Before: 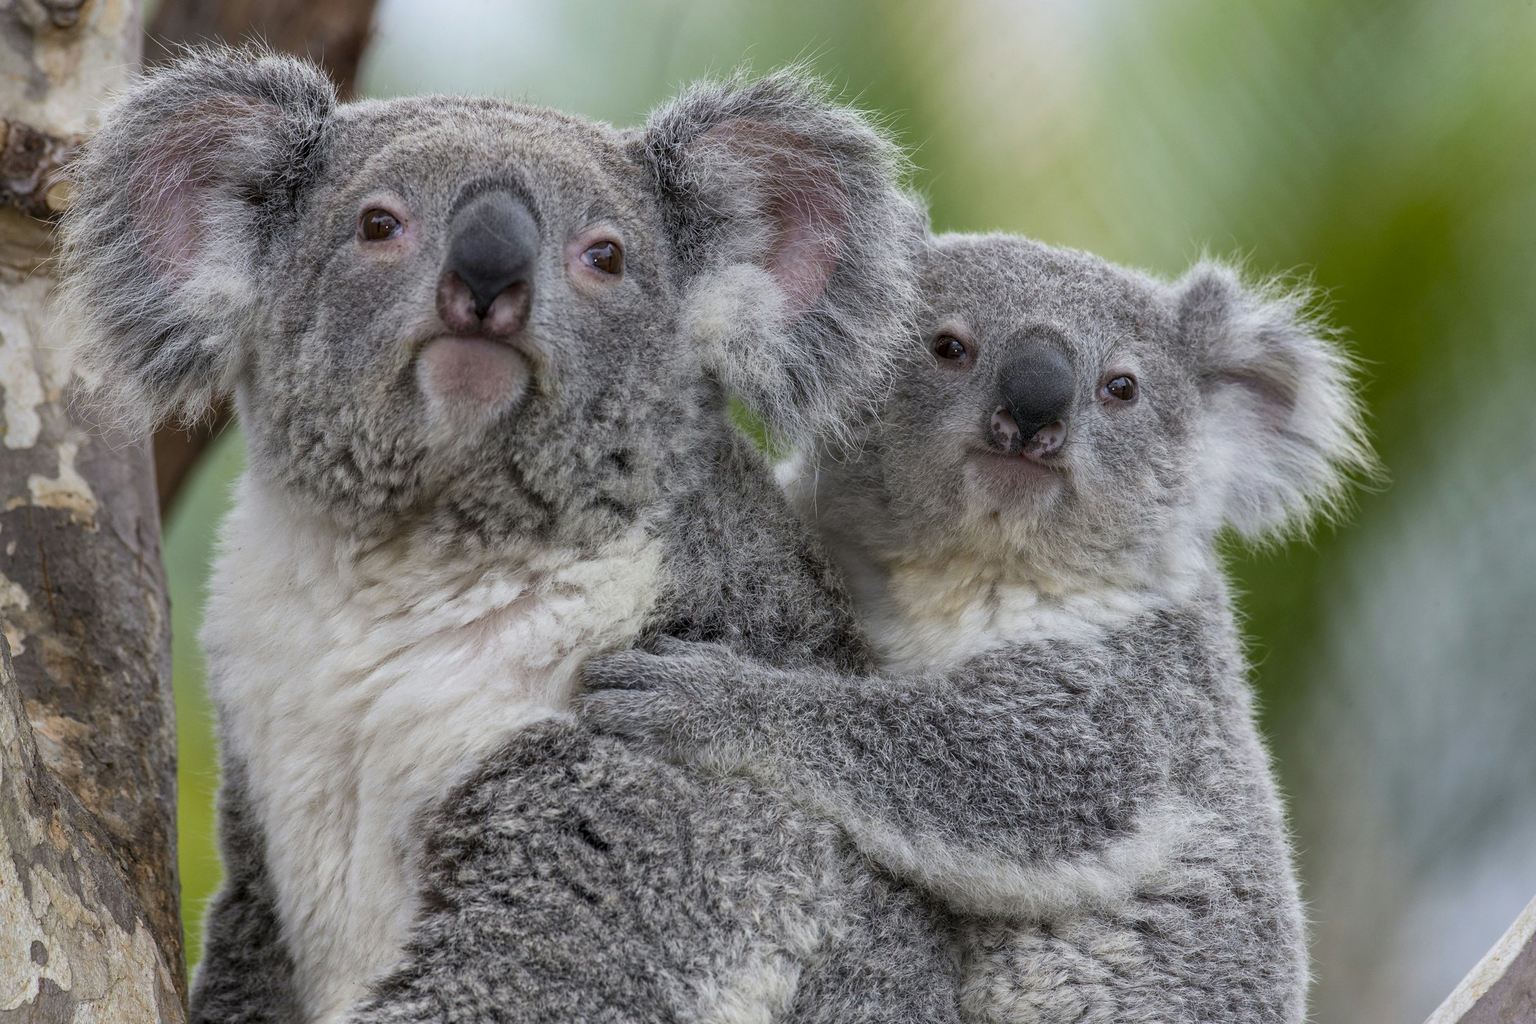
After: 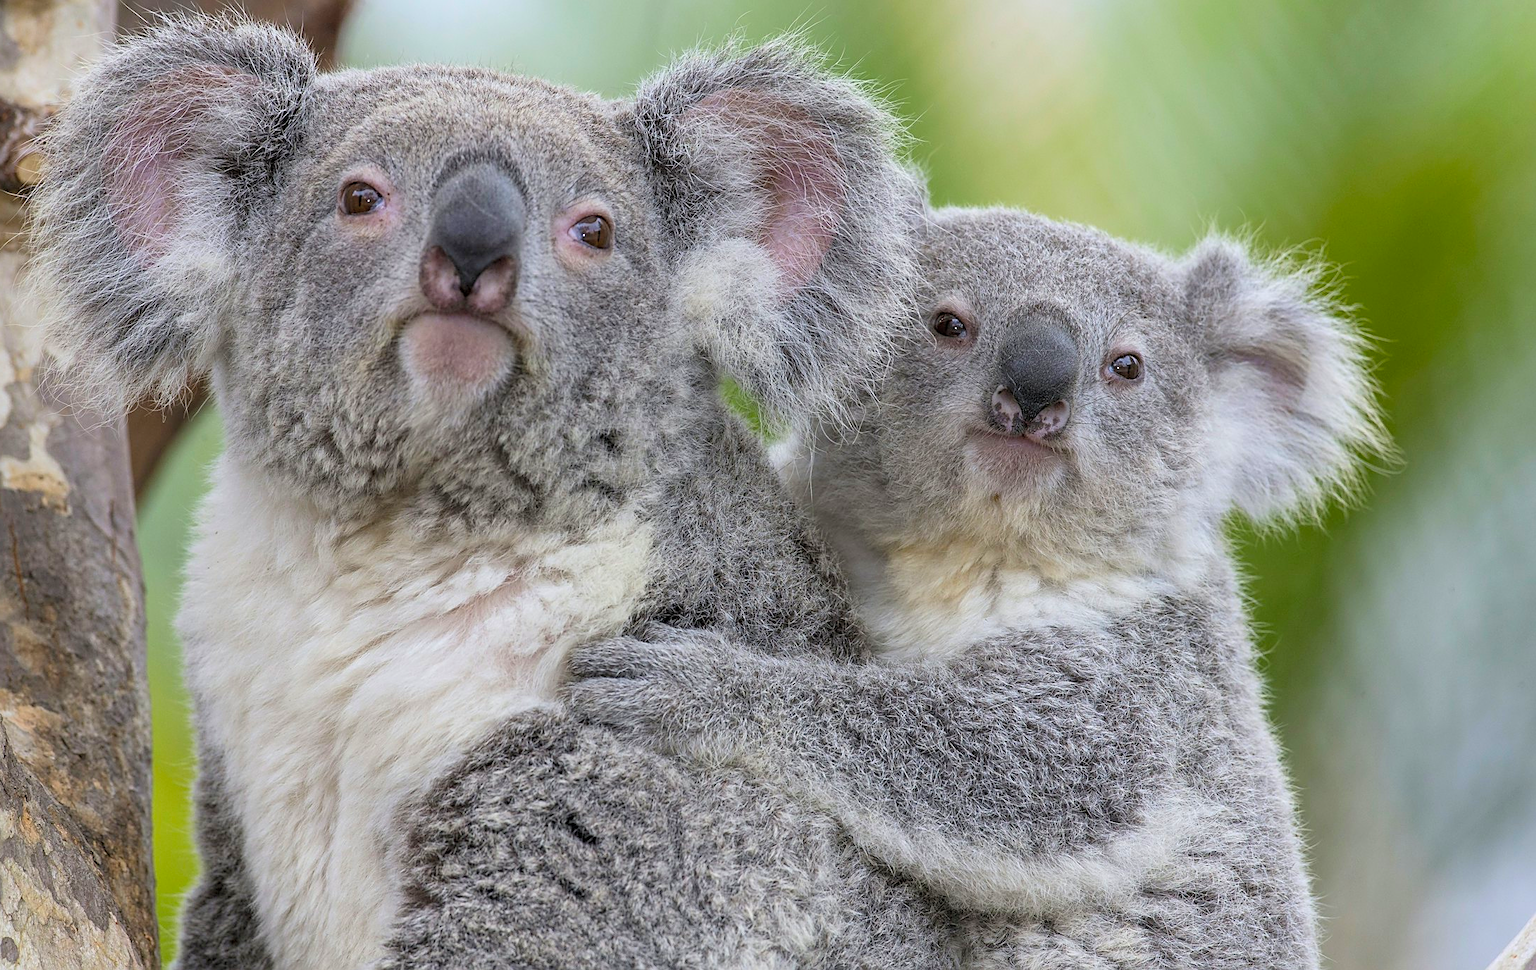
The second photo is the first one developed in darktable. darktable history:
contrast brightness saturation: contrast 0.07, brightness 0.18, saturation 0.4
sharpen: on, module defaults
crop: left 1.964%, top 3.251%, right 1.122%, bottom 4.933%
